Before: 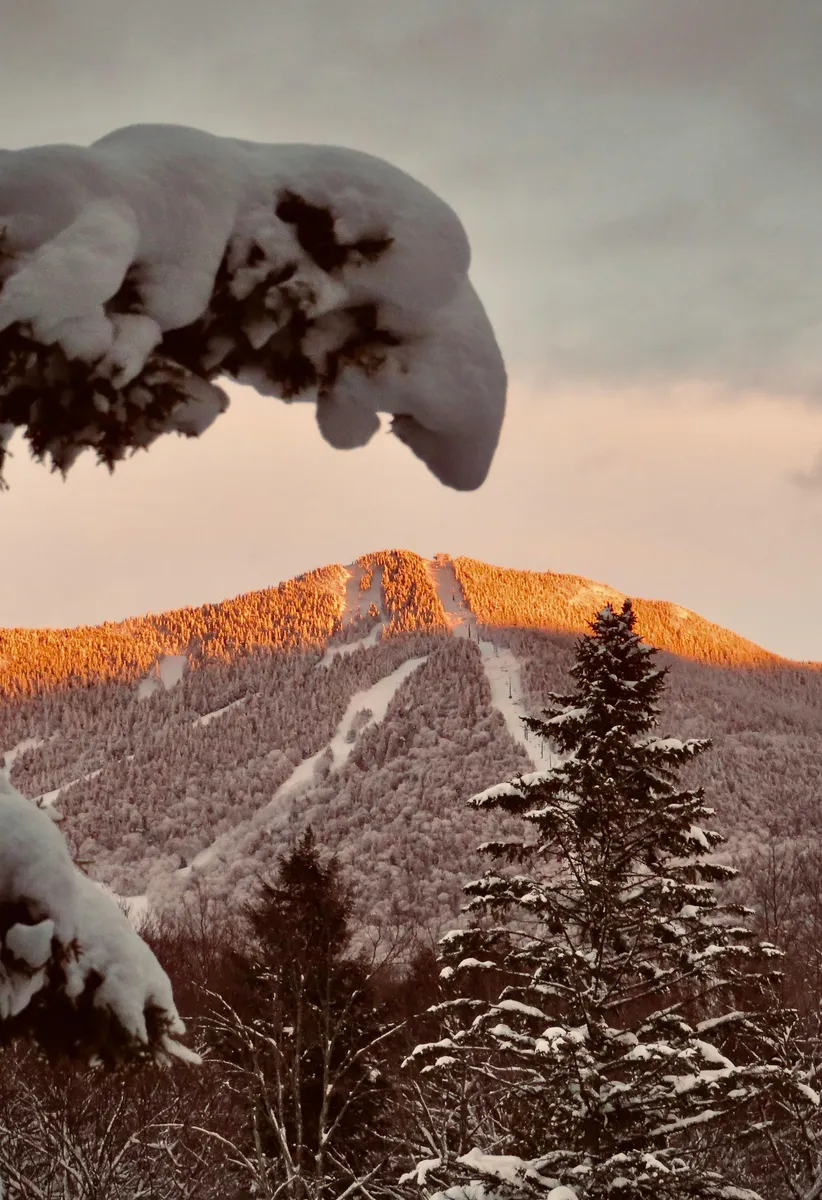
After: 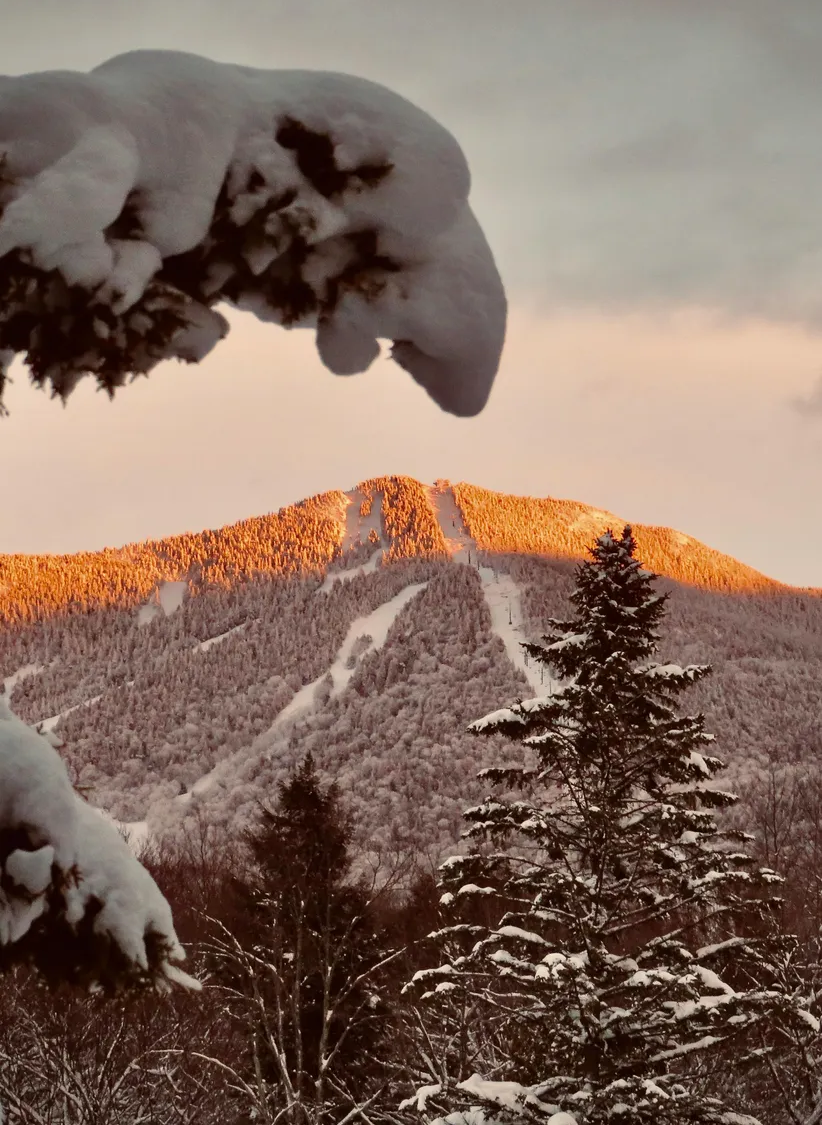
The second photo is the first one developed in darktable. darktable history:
crop and rotate: top 6.176%
